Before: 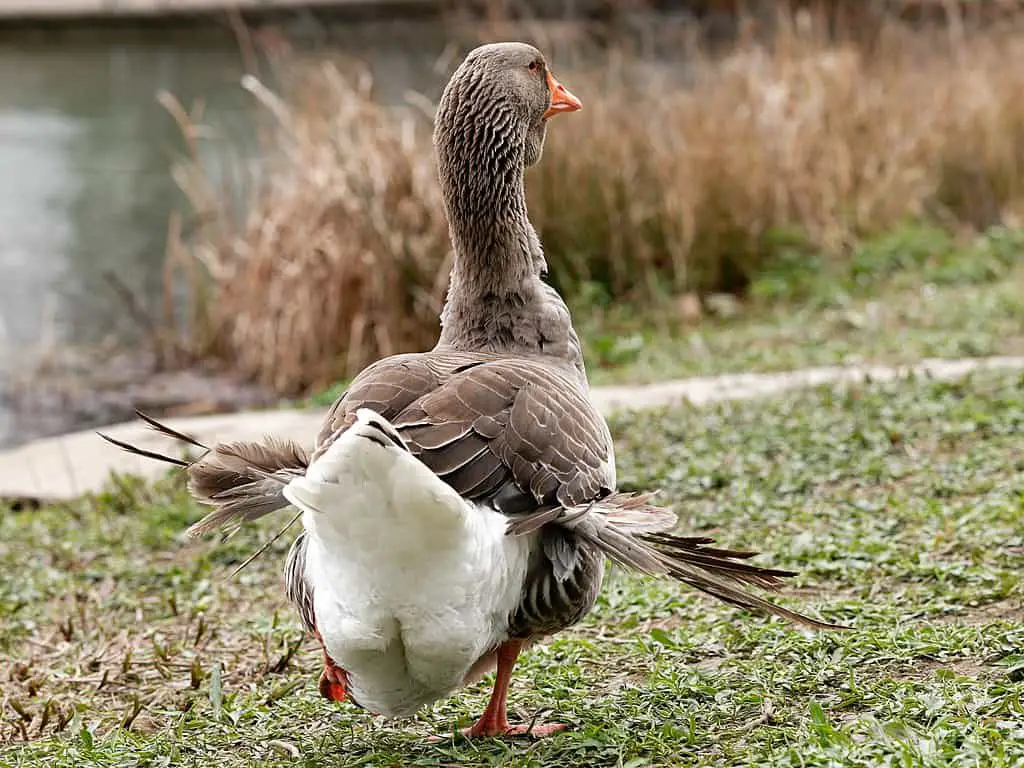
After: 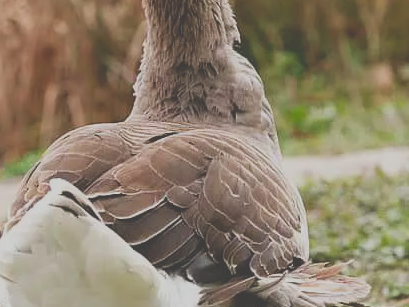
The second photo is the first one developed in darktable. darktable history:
crop: left 30%, top 30%, right 30%, bottom 30%
exposure: black level correction -0.028, compensate highlight preservation false
contrast brightness saturation: contrast -0.19, saturation 0.19
sigmoid: contrast 1.22, skew 0.65
